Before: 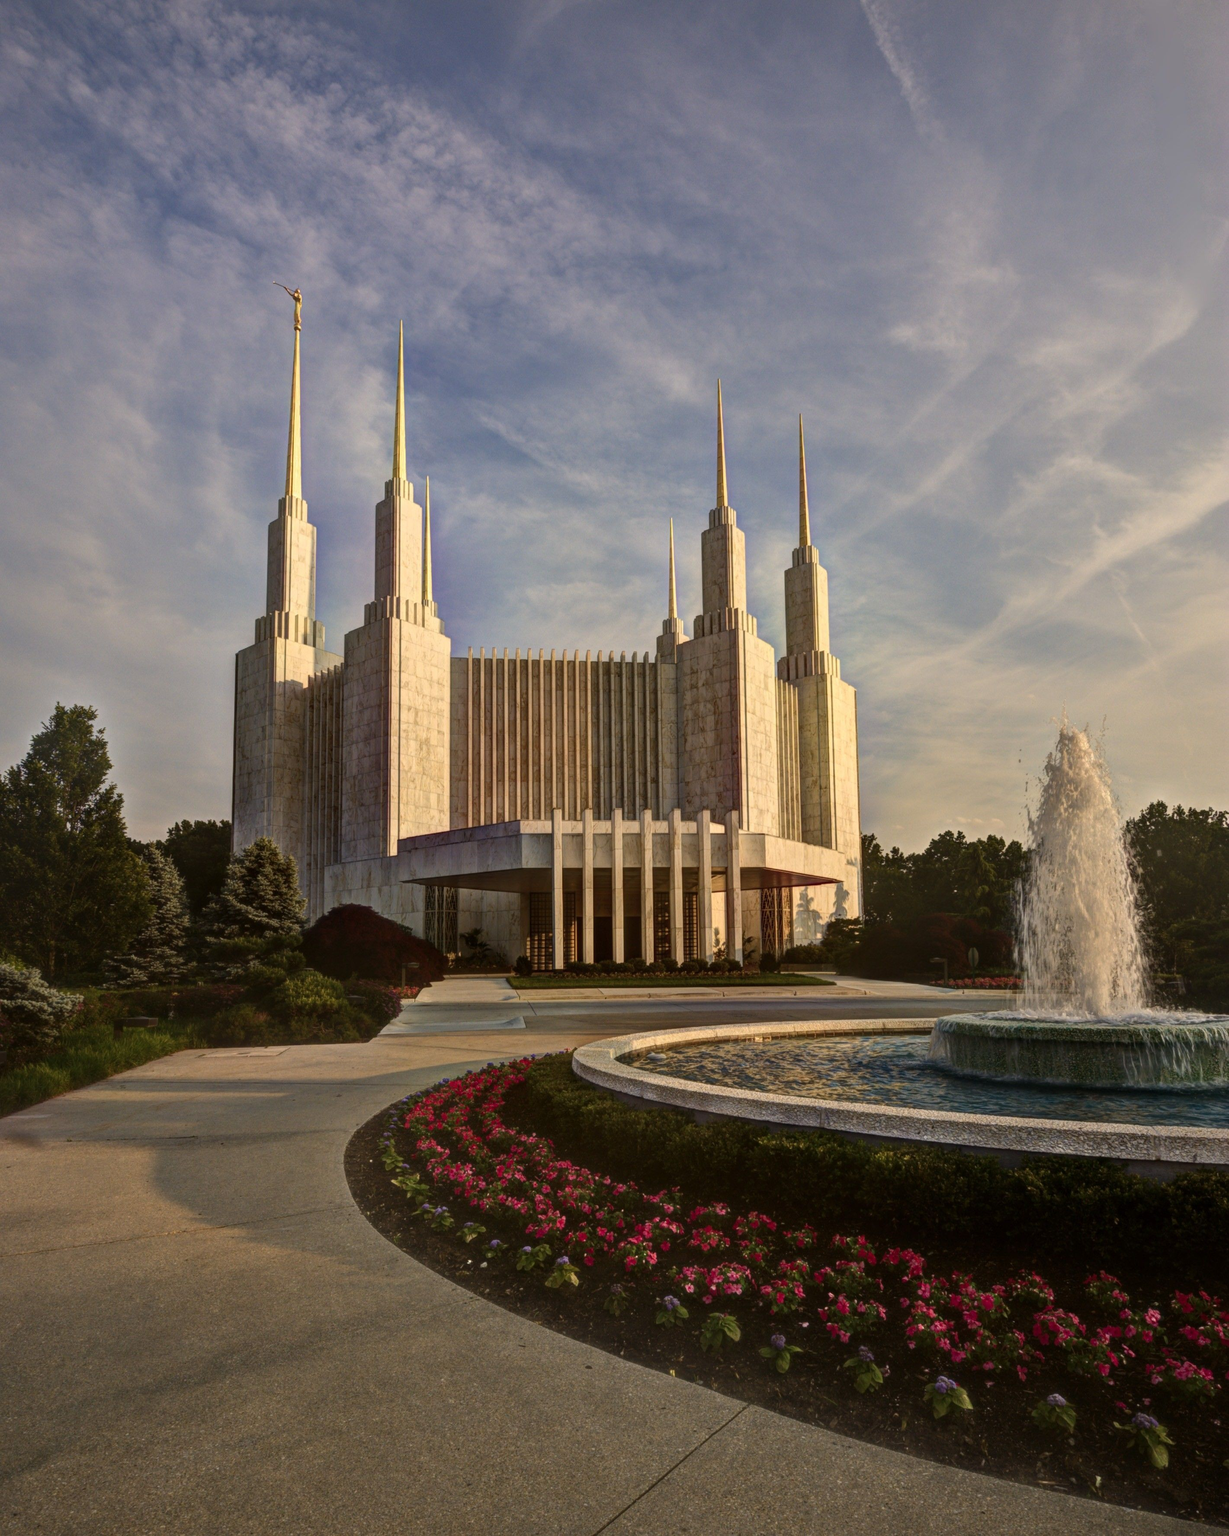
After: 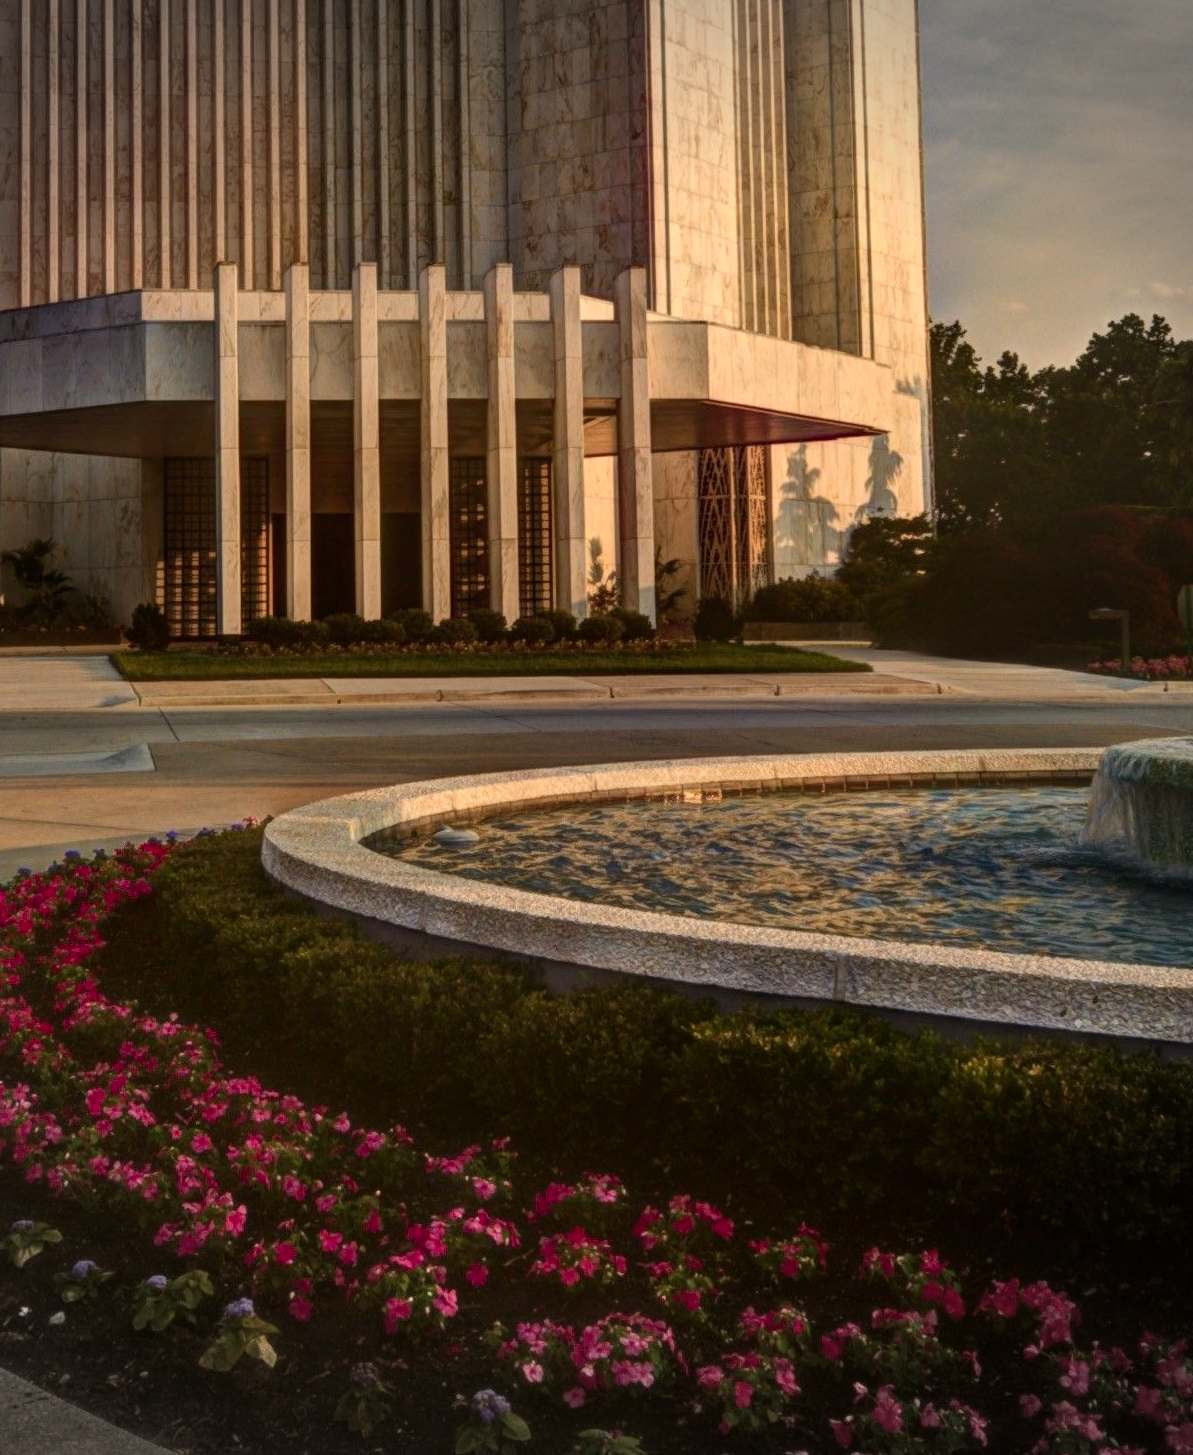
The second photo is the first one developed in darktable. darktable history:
crop: left 37.352%, top 45.252%, right 20.623%, bottom 13.757%
color zones: curves: ch1 [(0.235, 0.558) (0.75, 0.5)]; ch2 [(0.25, 0.462) (0.749, 0.457)]
vignetting: fall-off start 88.35%, fall-off radius 43.24%, width/height ratio 1.154
